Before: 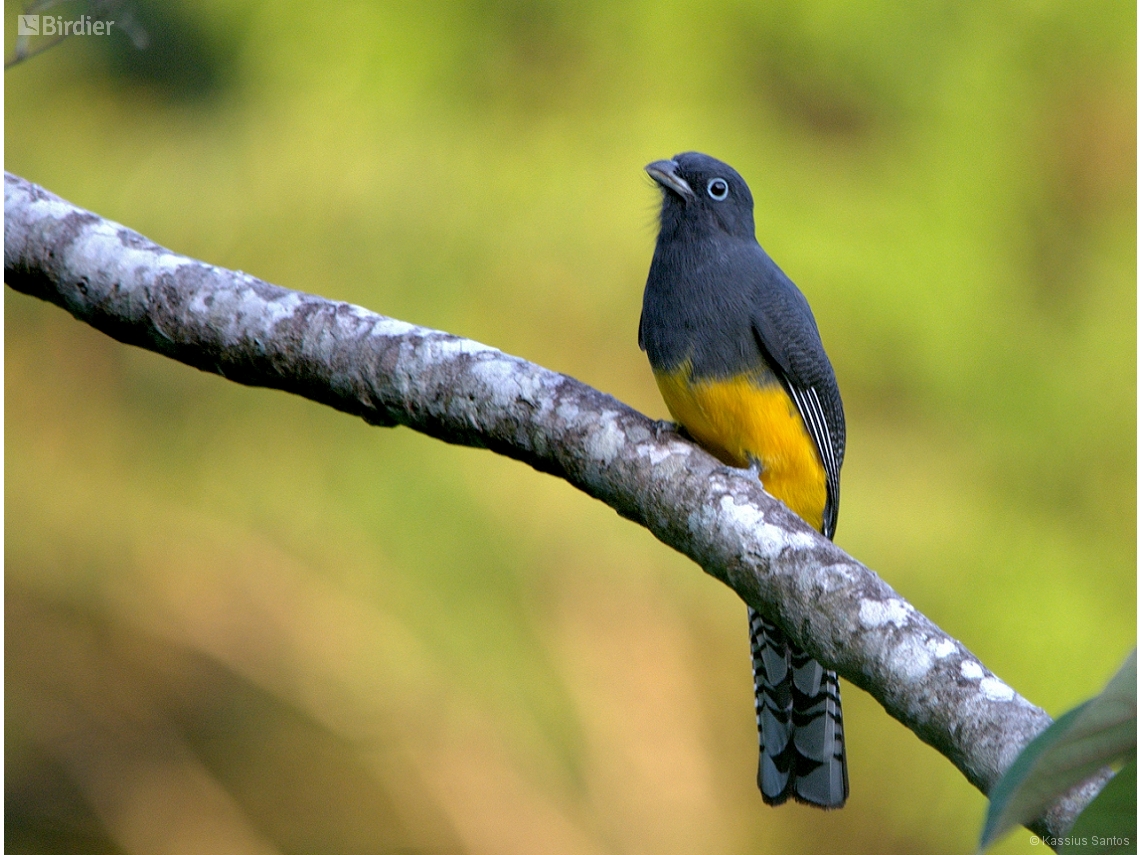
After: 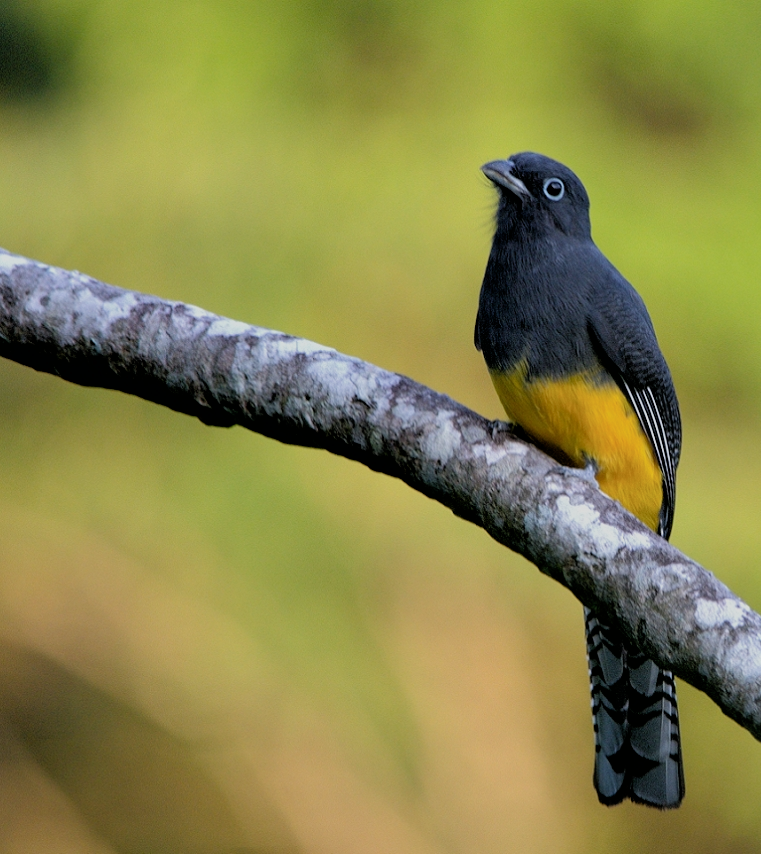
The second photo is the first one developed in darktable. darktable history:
filmic rgb: black relative exposure -5.14 EV, white relative exposure 3.96 EV, hardness 2.89, contrast 1.407, highlights saturation mix -29.53%
crop and rotate: left 14.418%, right 18.808%
color correction: highlights a* -0.265, highlights b* -0.097
tone equalizer: -8 EV 0.277 EV, -7 EV 0.398 EV, -6 EV 0.415 EV, -5 EV 0.287 EV, -3 EV -0.27 EV, -2 EV -0.404 EV, -1 EV -0.437 EV, +0 EV -0.23 EV, edges refinement/feathering 500, mask exposure compensation -1.57 EV, preserve details no
